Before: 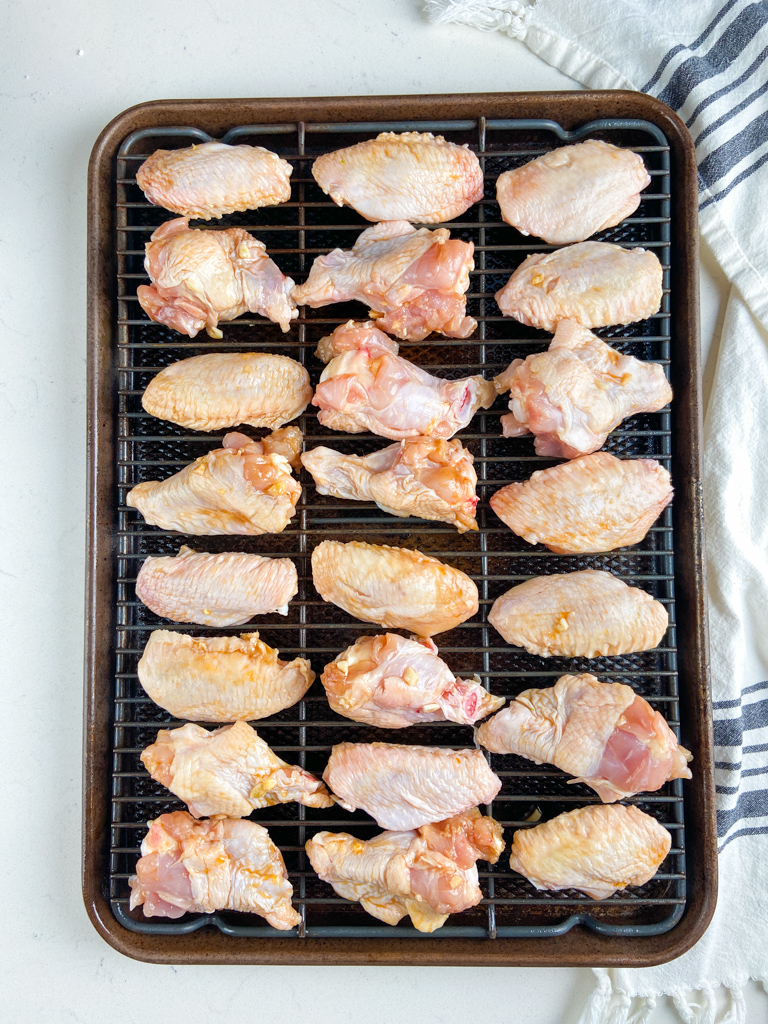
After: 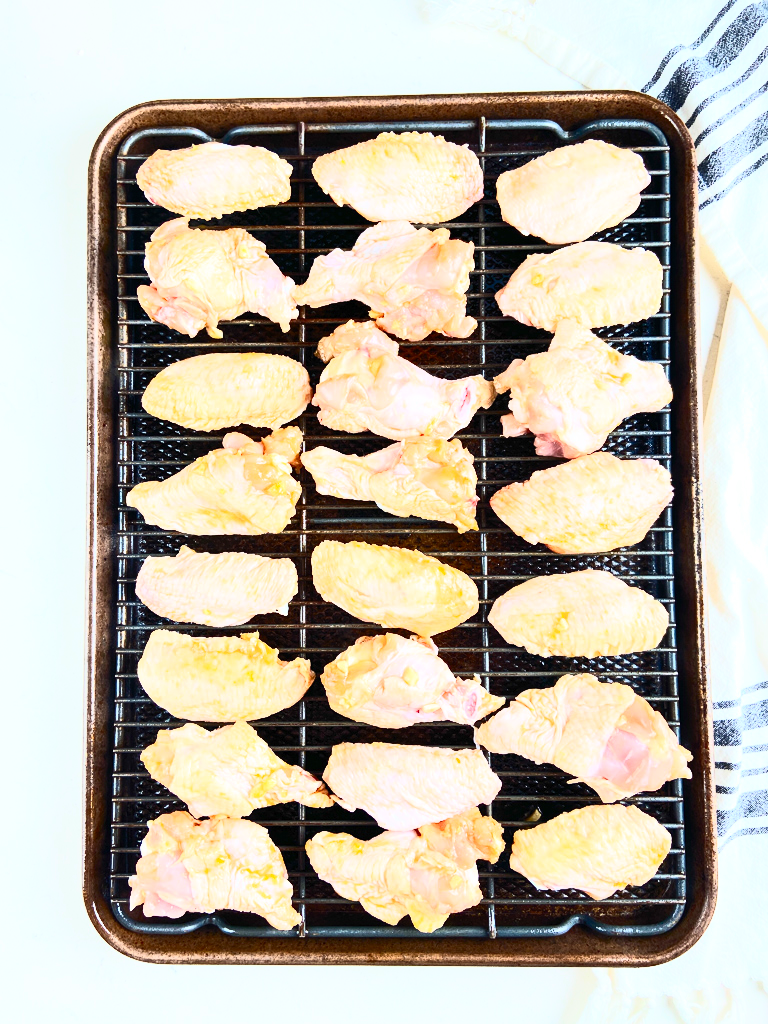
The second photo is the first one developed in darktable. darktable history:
shadows and highlights: shadows -30.81, highlights 30.03
contrast brightness saturation: contrast 0.24, brightness 0.263, saturation 0.382
tone curve: curves: ch0 [(0, 0) (0.427, 0.375) (0.616, 0.801) (1, 1)], color space Lab, independent channels, preserve colors none
